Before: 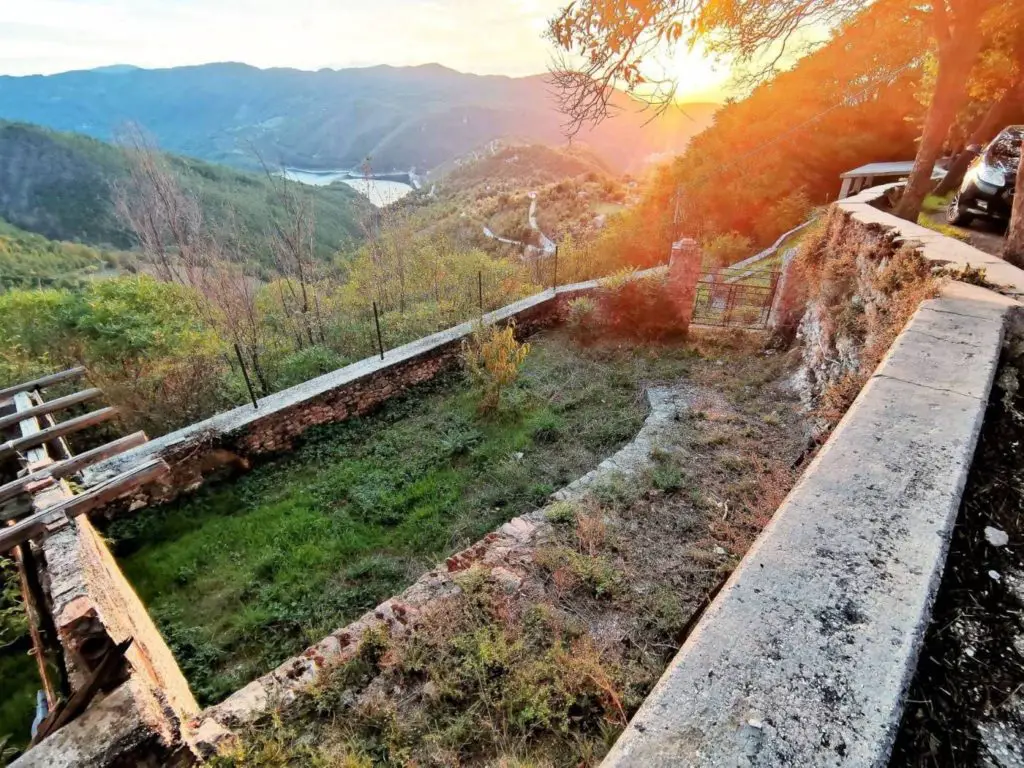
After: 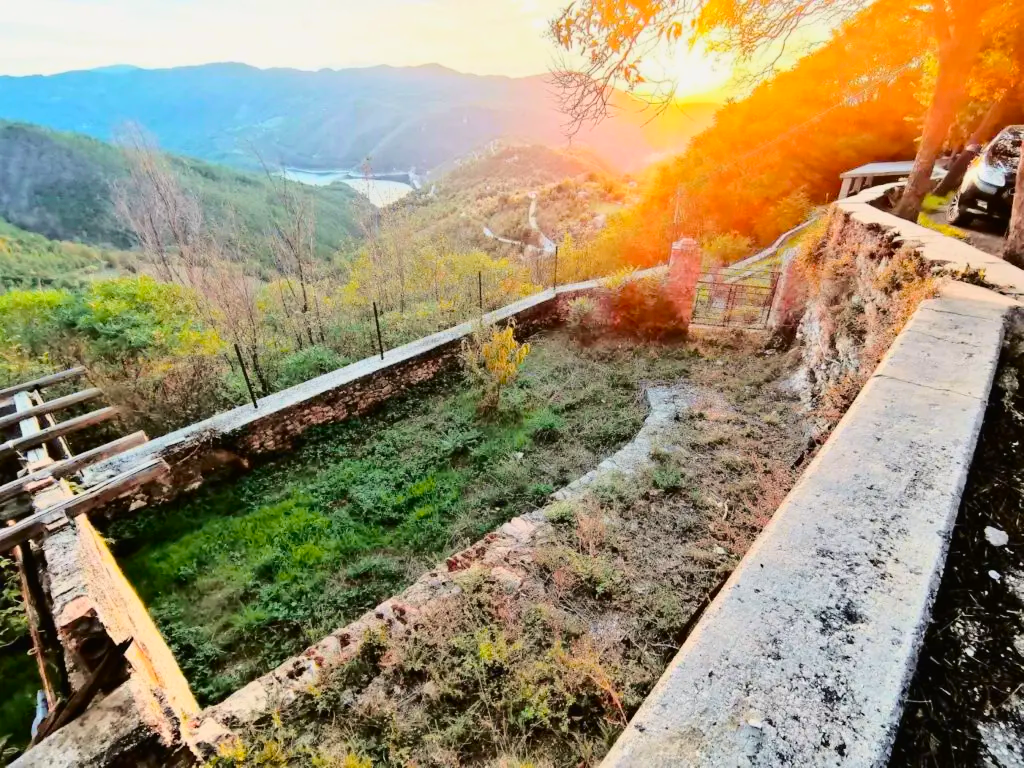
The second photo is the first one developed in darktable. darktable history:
tone equalizer: on, module defaults
tone curve: curves: ch0 [(0, 0.011) (0.104, 0.085) (0.236, 0.234) (0.398, 0.507) (0.498, 0.621) (0.65, 0.757) (0.835, 0.883) (1, 0.961)]; ch1 [(0, 0) (0.353, 0.344) (0.43, 0.401) (0.479, 0.476) (0.502, 0.502) (0.54, 0.542) (0.602, 0.613) (0.638, 0.668) (0.693, 0.727) (1, 1)]; ch2 [(0, 0) (0.34, 0.314) (0.434, 0.43) (0.5, 0.506) (0.521, 0.54) (0.54, 0.56) (0.595, 0.613) (0.644, 0.729) (1, 1)], color space Lab, independent channels, preserve colors none
